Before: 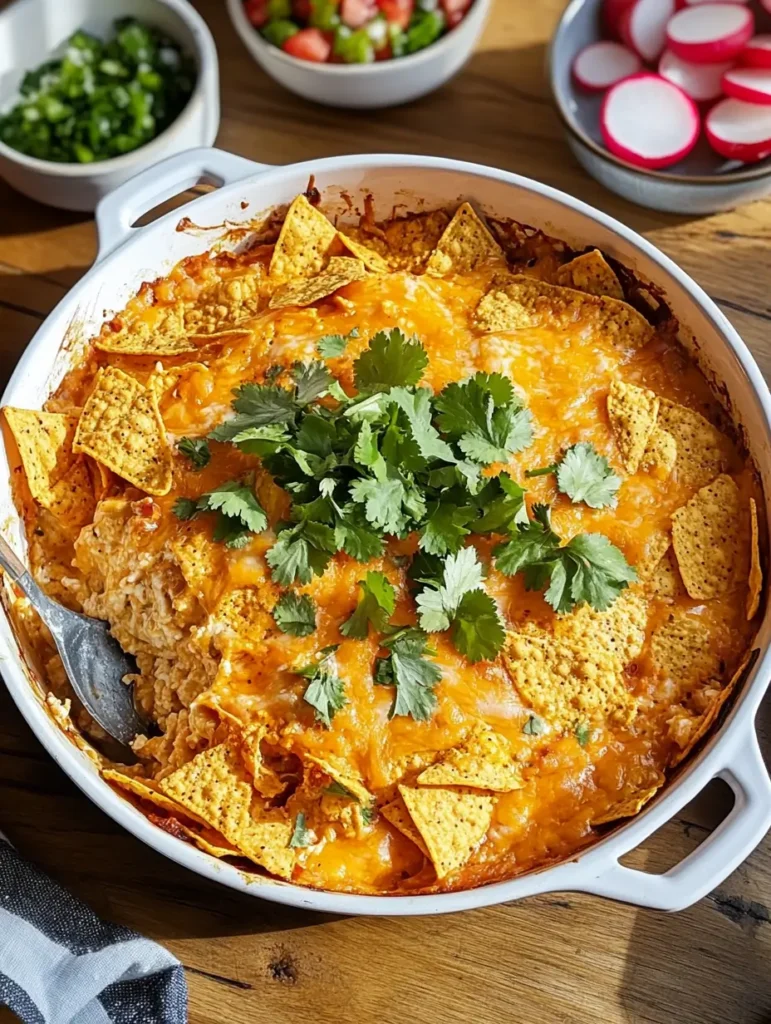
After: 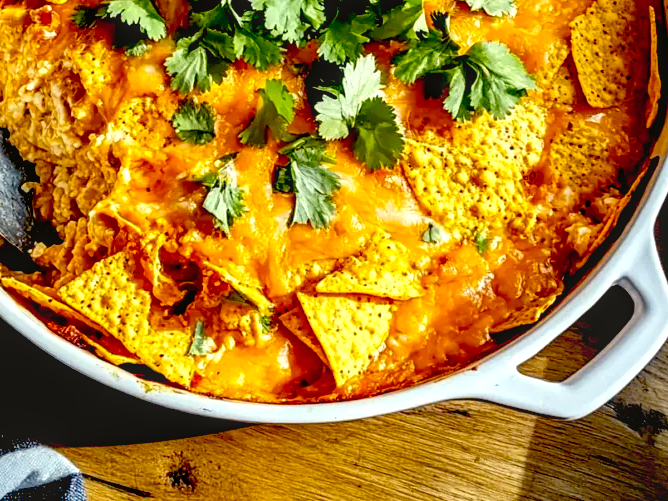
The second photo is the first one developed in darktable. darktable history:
tone equalizer: on, module defaults
color calibration: output colorfulness [0, 0.315, 0, 0], x 0.341, y 0.355, temperature 5166 K
exposure: black level correction 0.04, exposure 0.5 EV, compensate highlight preservation false
color balance: lift [1.004, 1.002, 1.002, 0.998], gamma [1, 1.007, 1.002, 0.993], gain [1, 0.977, 1.013, 1.023], contrast -3.64%
local contrast: on, module defaults
color correction: highlights a* 0.207, highlights b* 2.7, shadows a* -0.874, shadows b* -4.78
white balance: emerald 1
crop and rotate: left 13.306%, top 48.129%, bottom 2.928%
